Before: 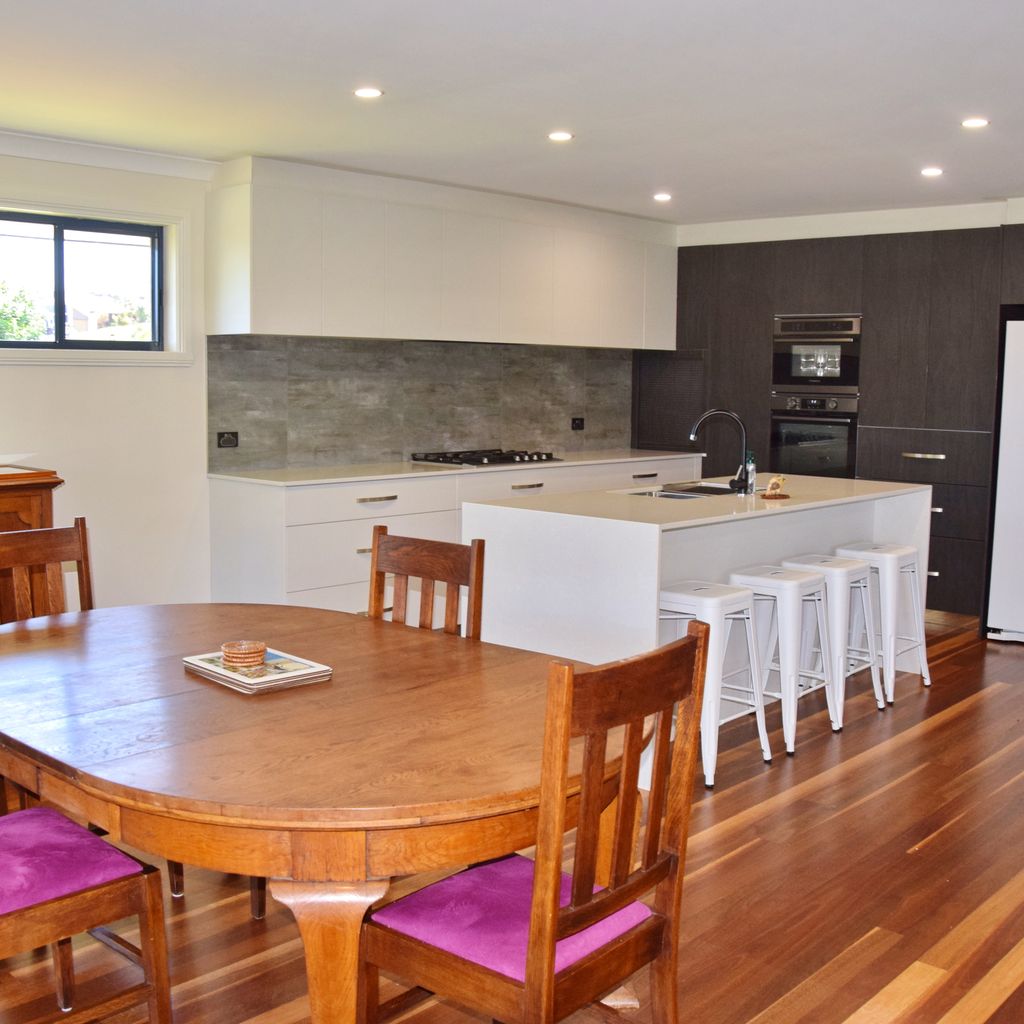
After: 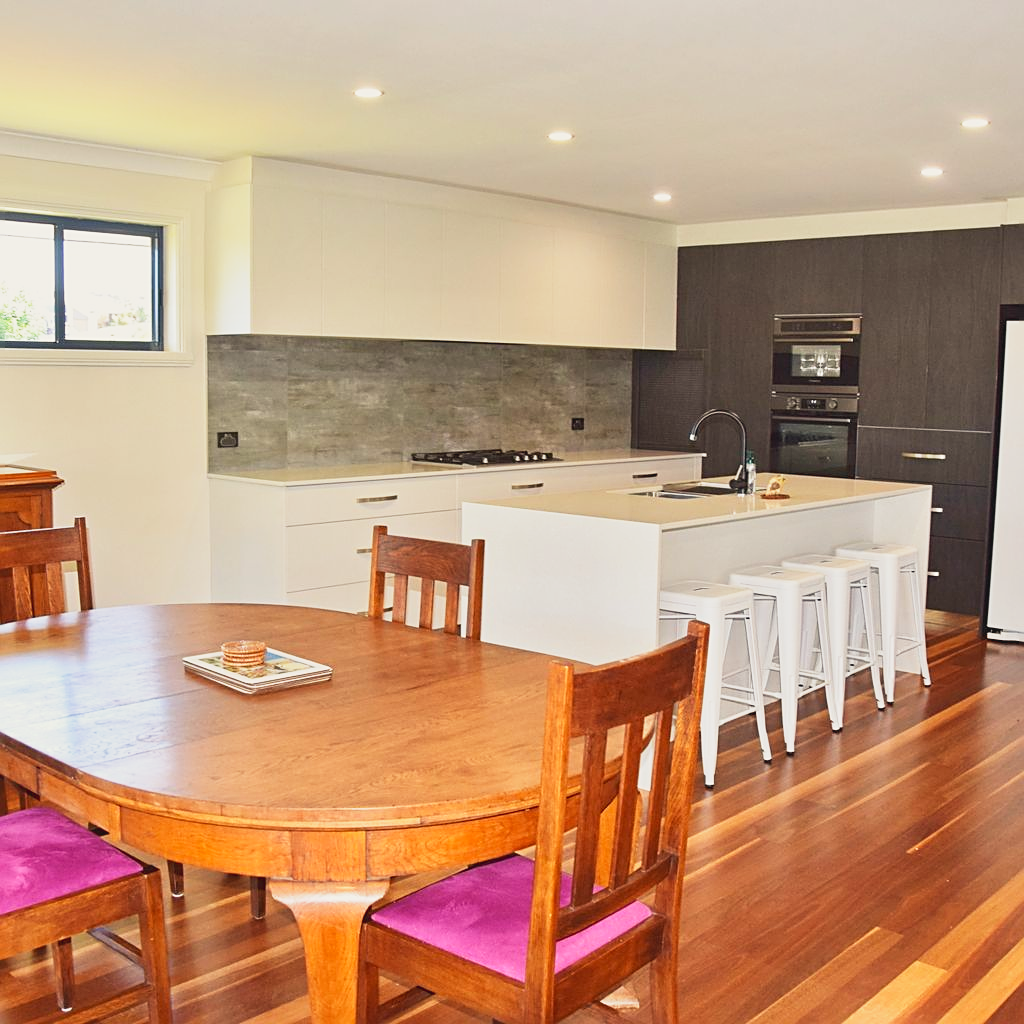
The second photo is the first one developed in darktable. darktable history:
sharpen: on, module defaults
contrast brightness saturation: contrast -0.11
base curve: curves: ch0 [(0, 0) (0.579, 0.807) (1, 1)], preserve colors none
white balance: red 1.029, blue 0.92
